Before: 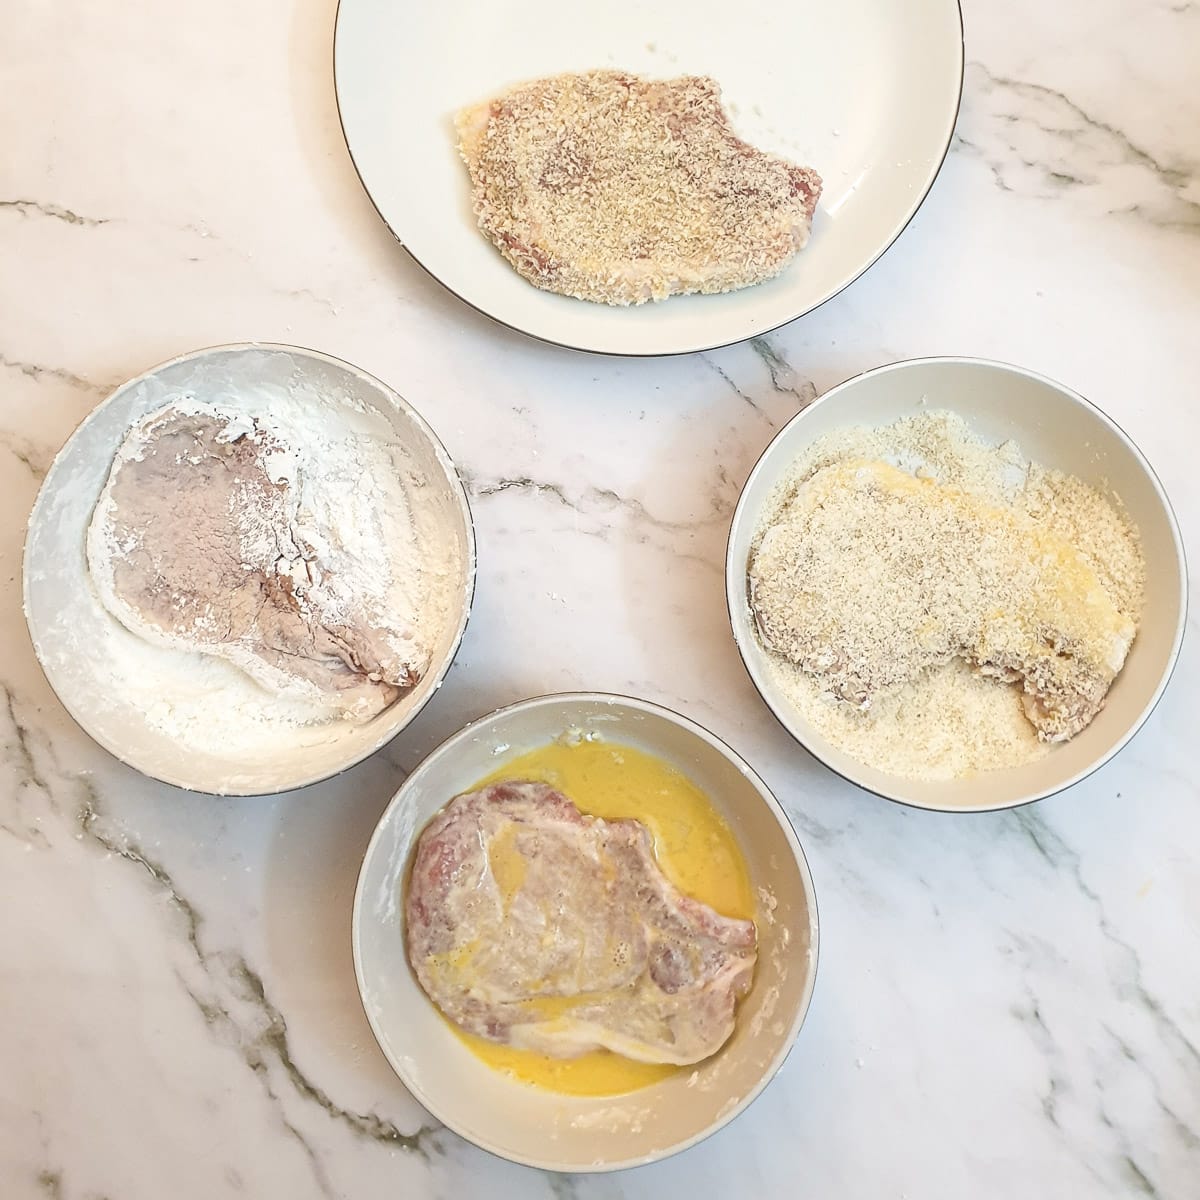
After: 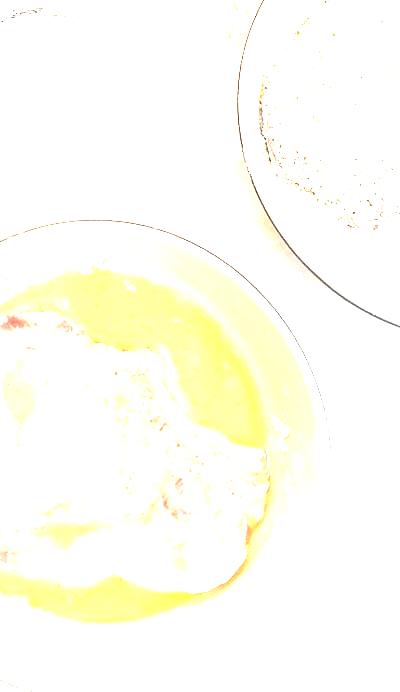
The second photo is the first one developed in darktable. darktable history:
exposure: black level correction 0, exposure 2.338 EV, compensate highlight preservation false
crop: left 40.75%, top 39.396%, right 25.901%, bottom 2.876%
